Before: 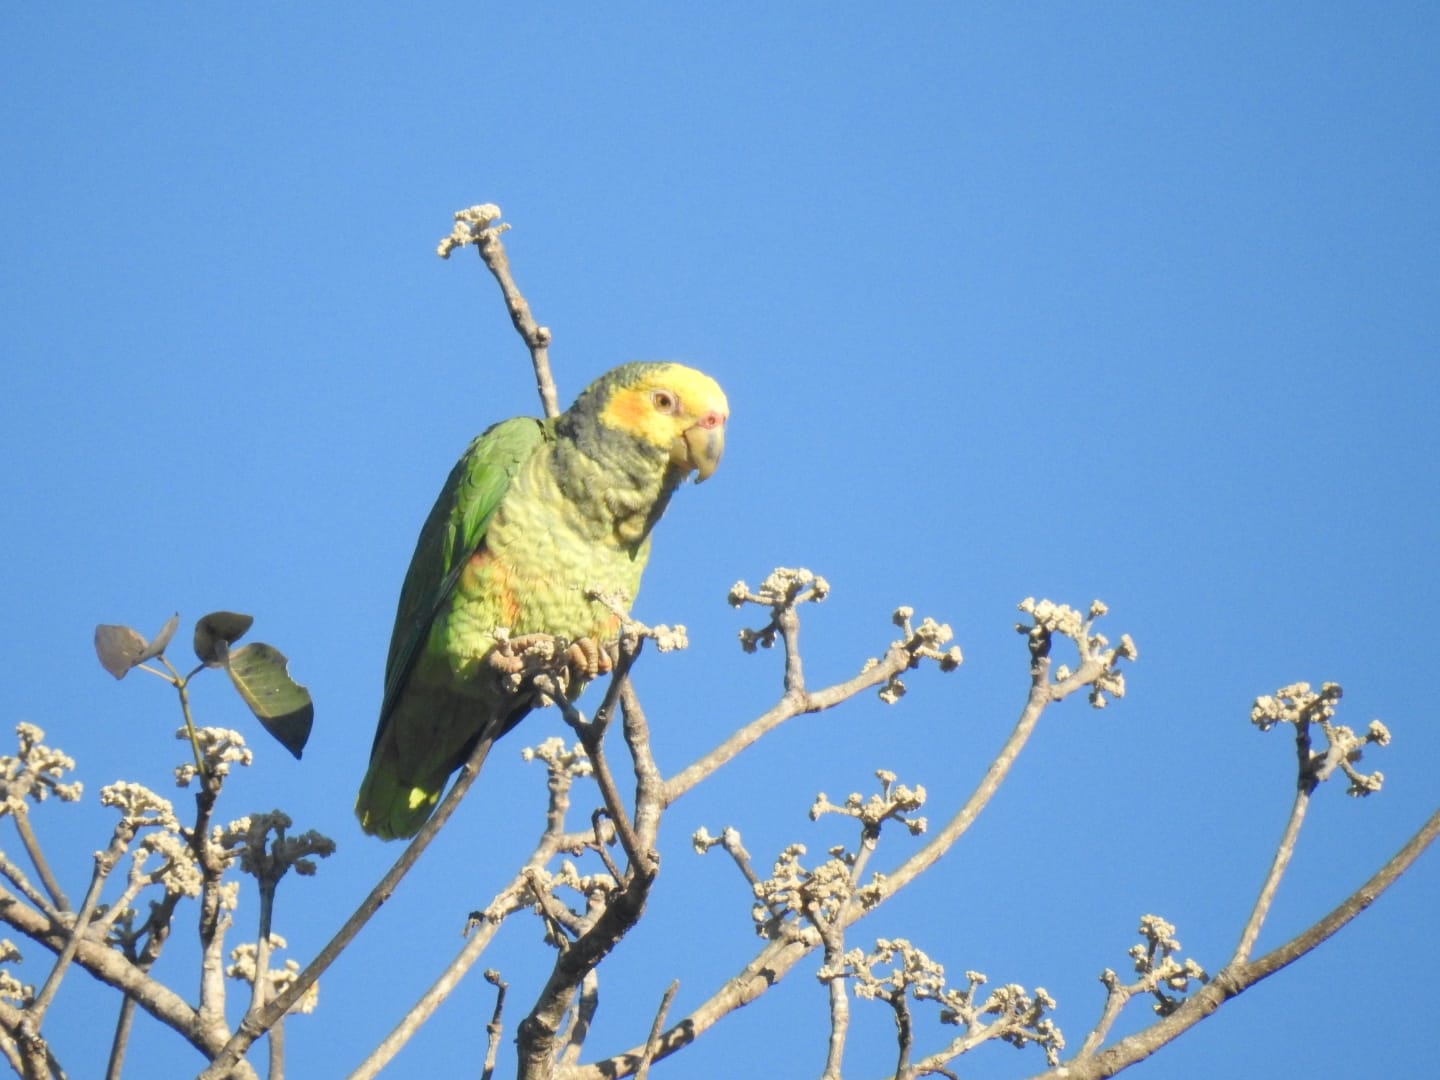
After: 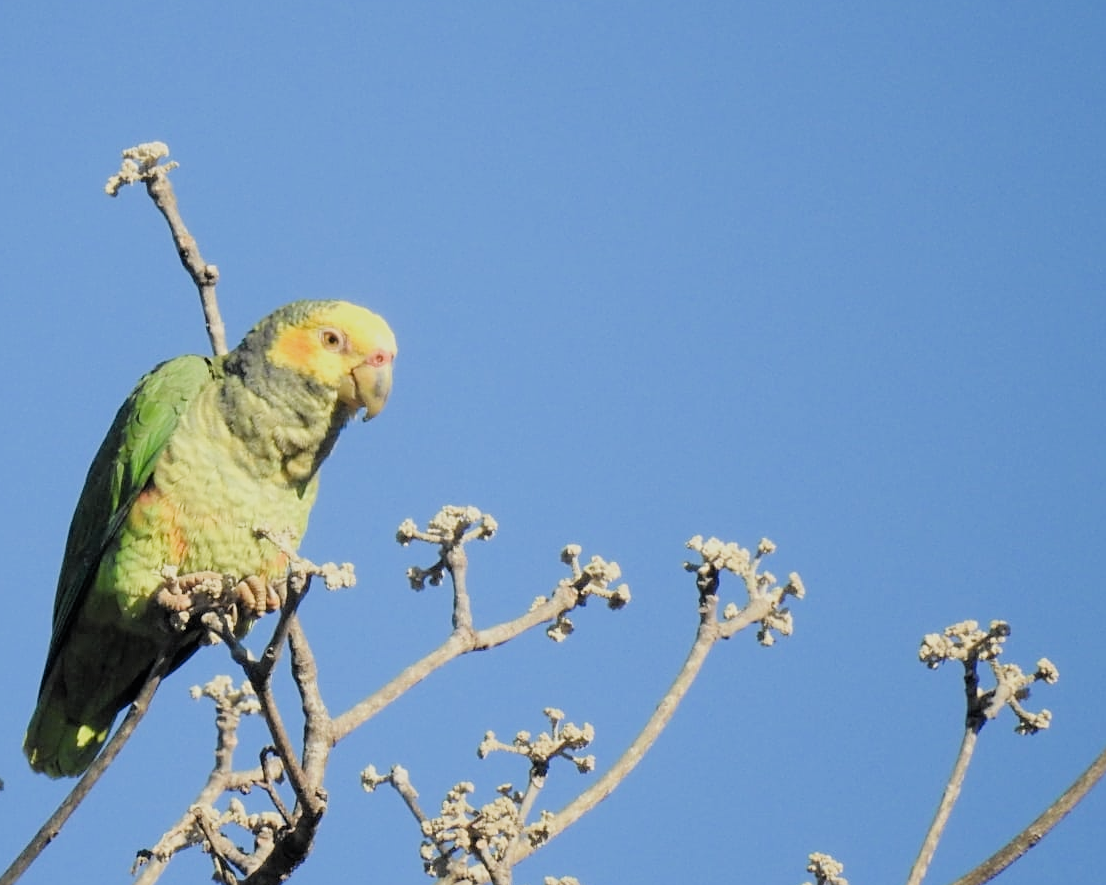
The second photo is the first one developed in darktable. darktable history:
filmic rgb: black relative exposure -5 EV, hardness 2.88, contrast 1.1
crop: left 23.095%, top 5.827%, bottom 11.854%
sharpen: radius 1.967
